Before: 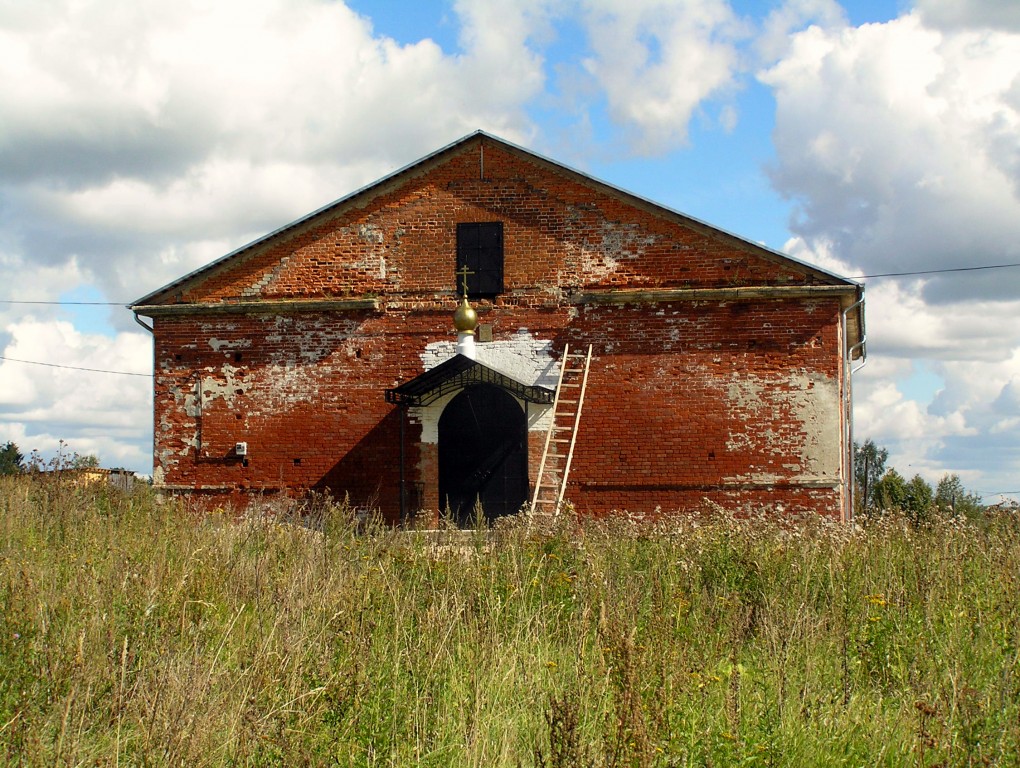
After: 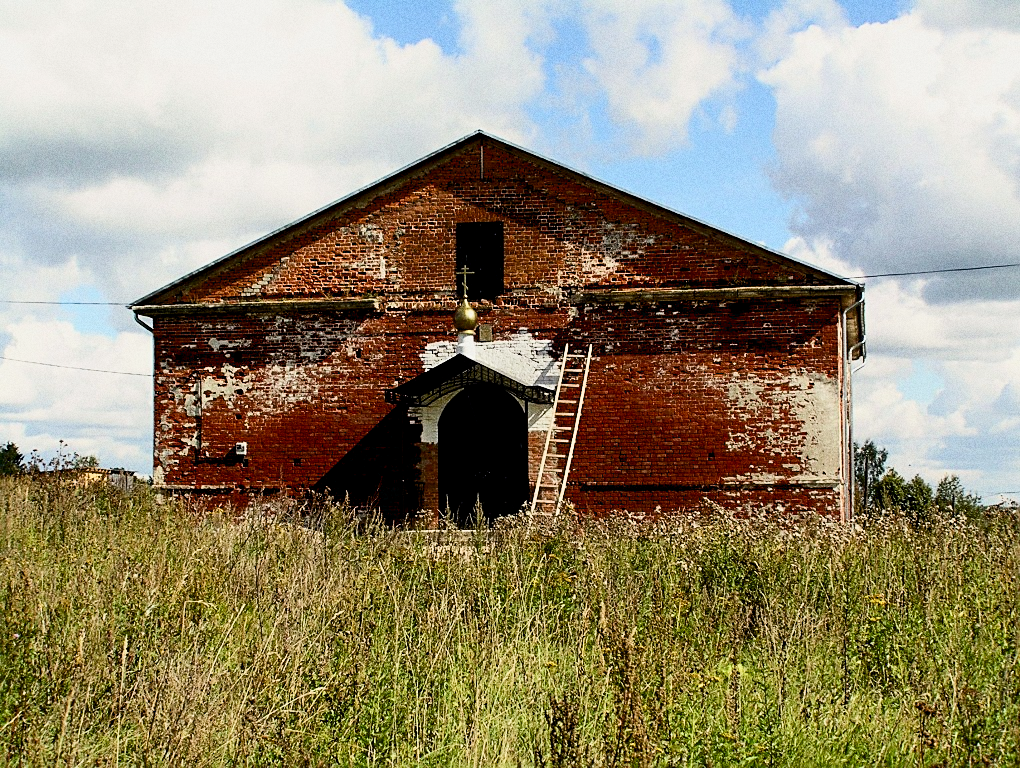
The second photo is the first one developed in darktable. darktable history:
sharpen: on, module defaults
contrast brightness saturation: contrast 0.28
grain: coarseness 9.61 ISO, strength 35.62%
filmic rgb: white relative exposure 3.8 EV, hardness 4.35
exposure: black level correction 0.009, exposure 0.119 EV, compensate highlight preservation false
